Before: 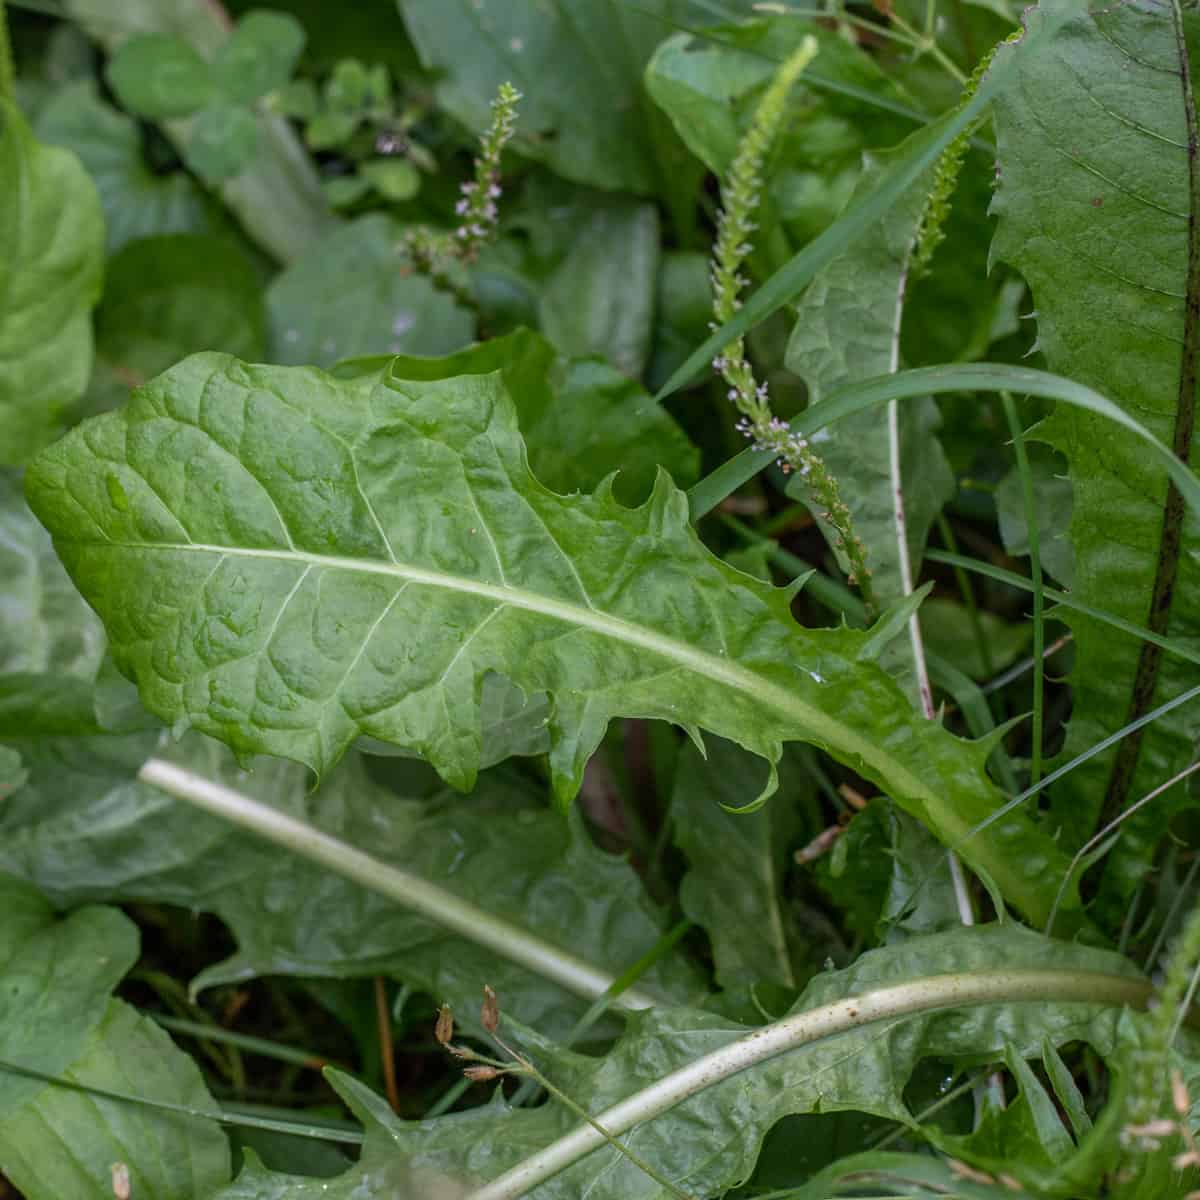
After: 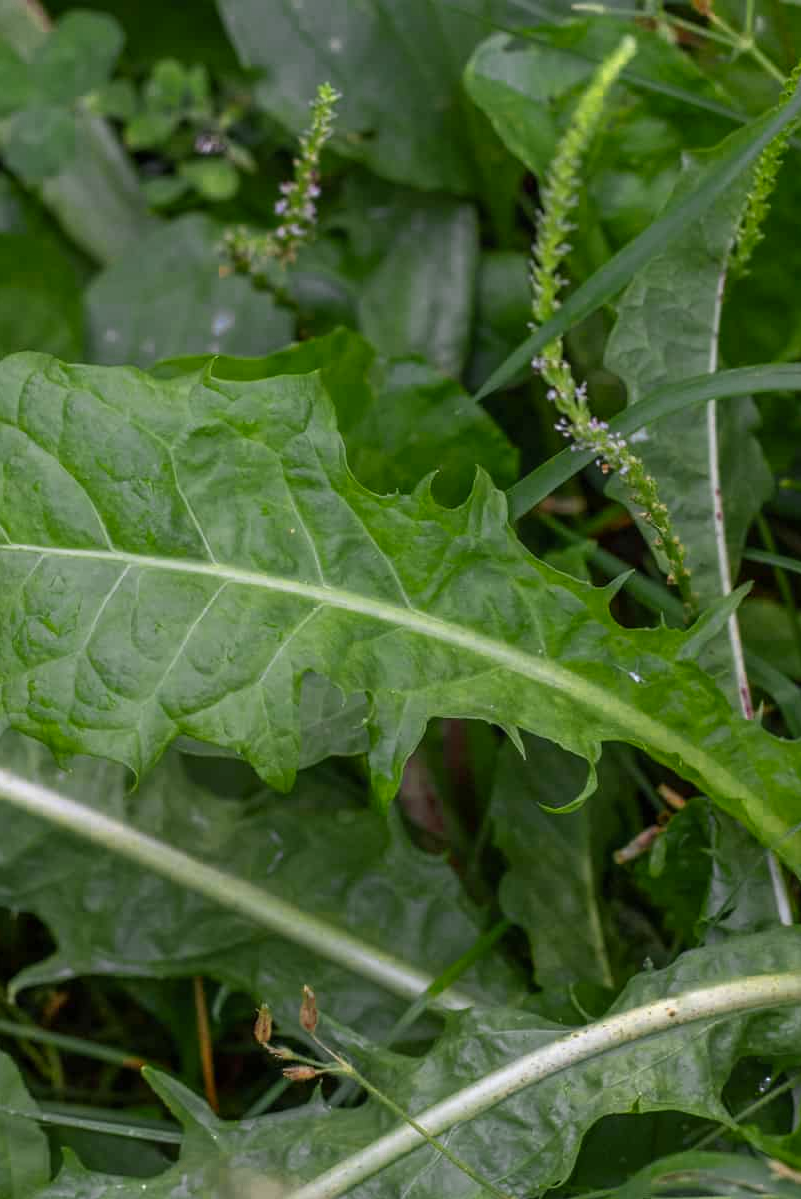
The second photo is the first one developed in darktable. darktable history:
crop and rotate: left 15.147%, right 18.083%
color zones: curves: ch0 [(0.004, 0.305) (0.261, 0.623) (0.389, 0.399) (0.708, 0.571) (0.947, 0.34)]; ch1 [(0.025, 0.645) (0.229, 0.584) (0.326, 0.551) (0.484, 0.262) (0.757, 0.643)], mix 29.96%
